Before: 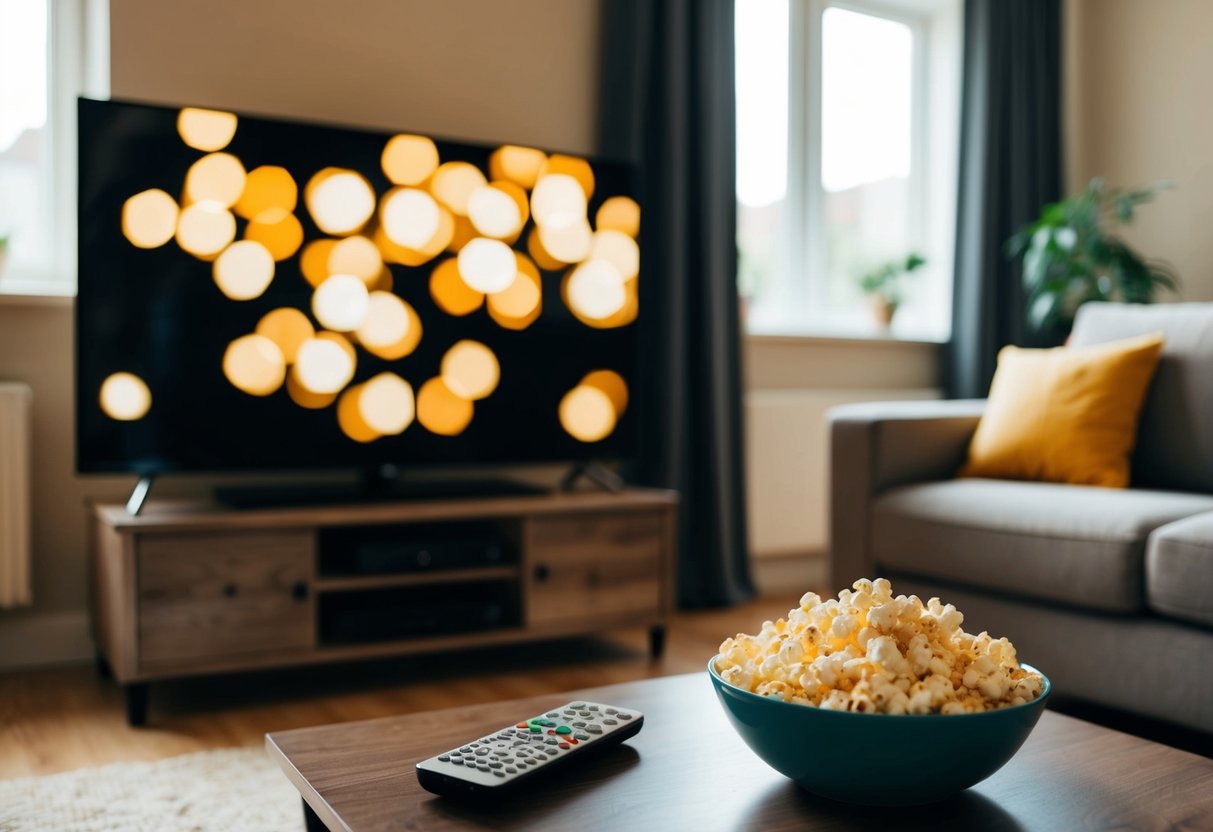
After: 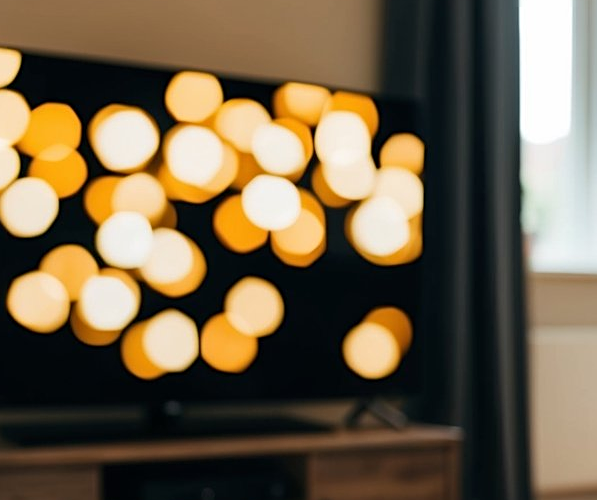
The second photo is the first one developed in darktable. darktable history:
sharpen: radius 2.529, amount 0.323
exposure: compensate highlight preservation false
crop: left 17.835%, top 7.675%, right 32.881%, bottom 32.213%
